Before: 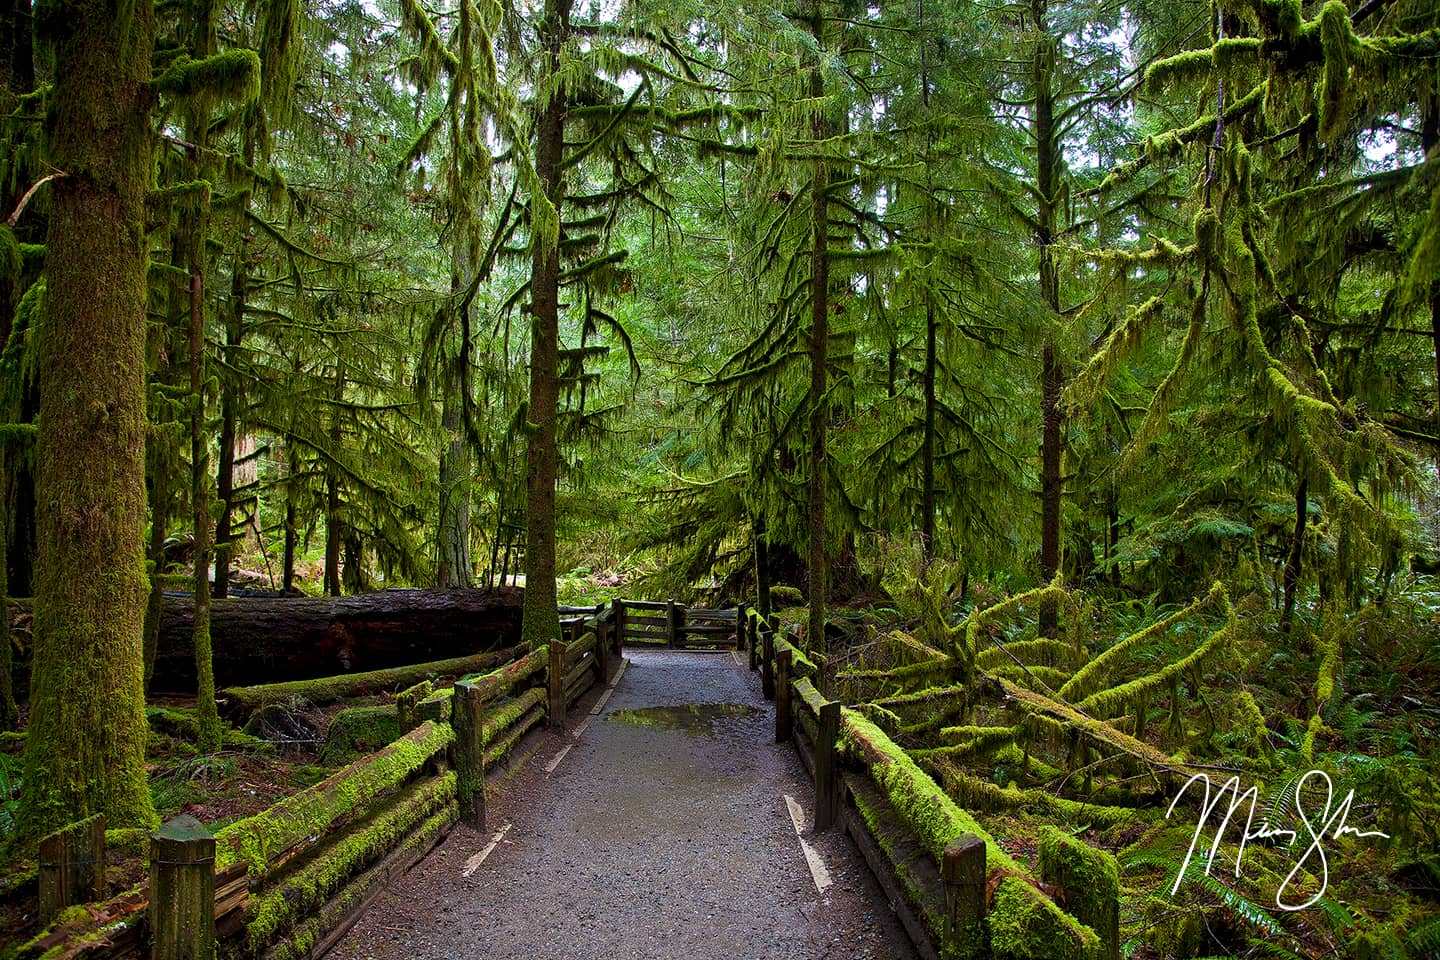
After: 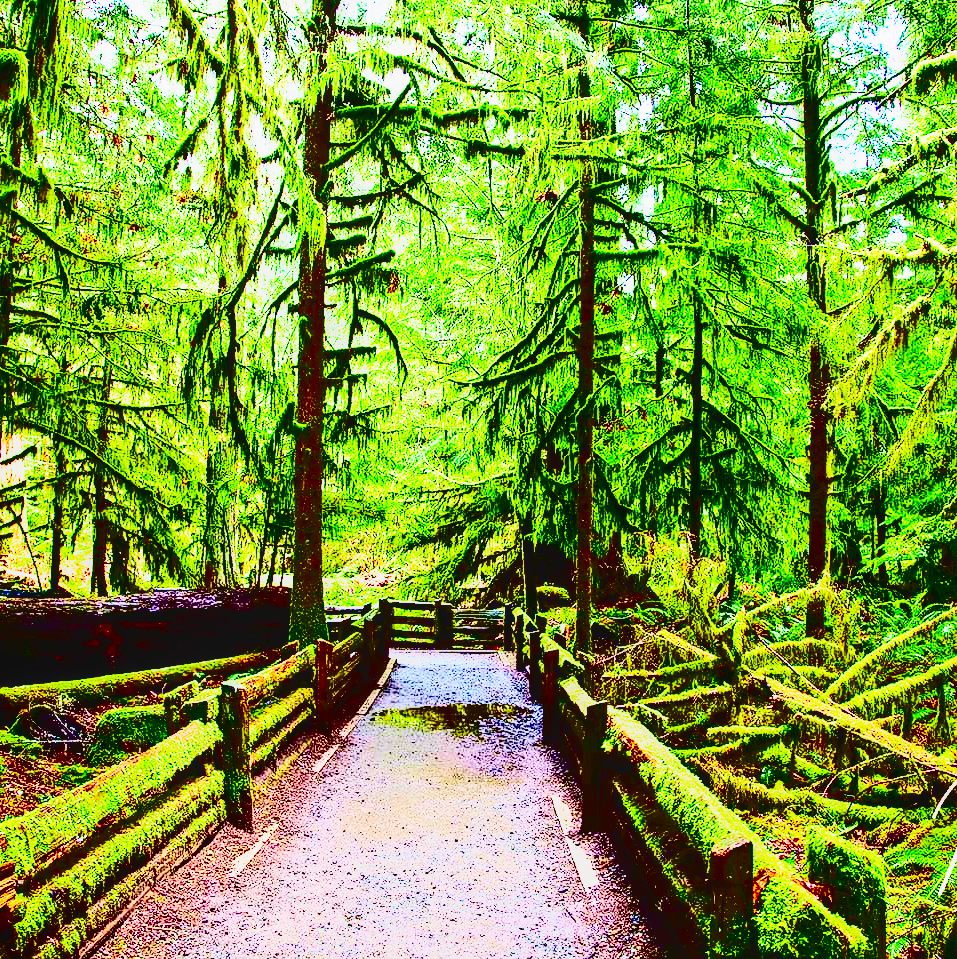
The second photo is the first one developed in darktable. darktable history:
velvia: on, module defaults
crop and rotate: left 16.234%, right 17.268%
base curve: curves: ch0 [(0, 0) (0.007, 0.004) (0.027, 0.03) (0.046, 0.07) (0.207, 0.54) (0.442, 0.872) (0.673, 0.972) (1, 1)], preserve colors none
contrast brightness saturation: contrast 0.758, brightness -0.993, saturation 0.986
exposure: black level correction 0, exposure 1.2 EV, compensate highlight preservation false
local contrast: on, module defaults
